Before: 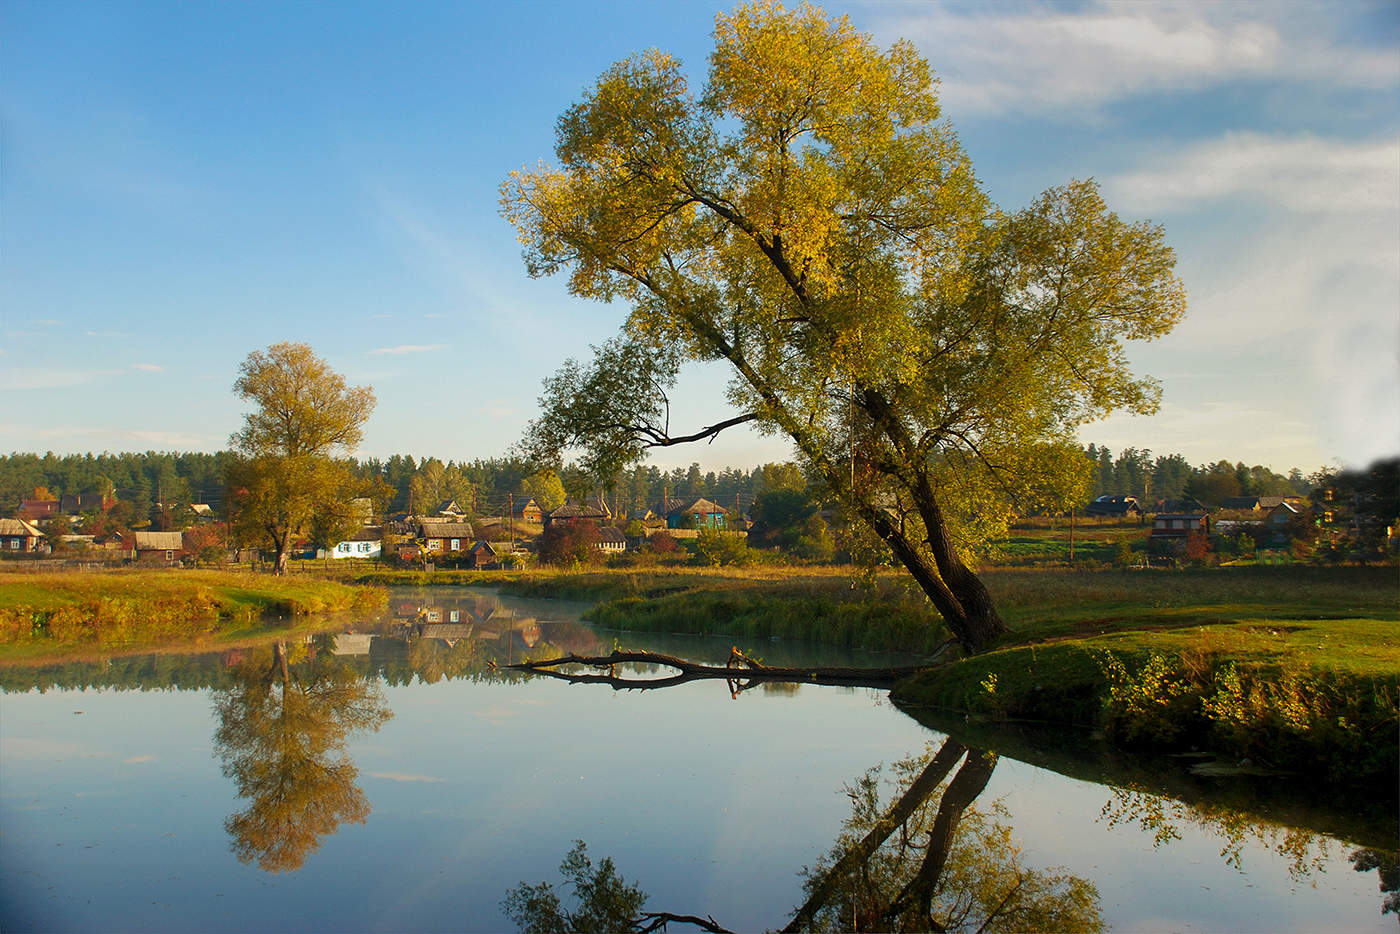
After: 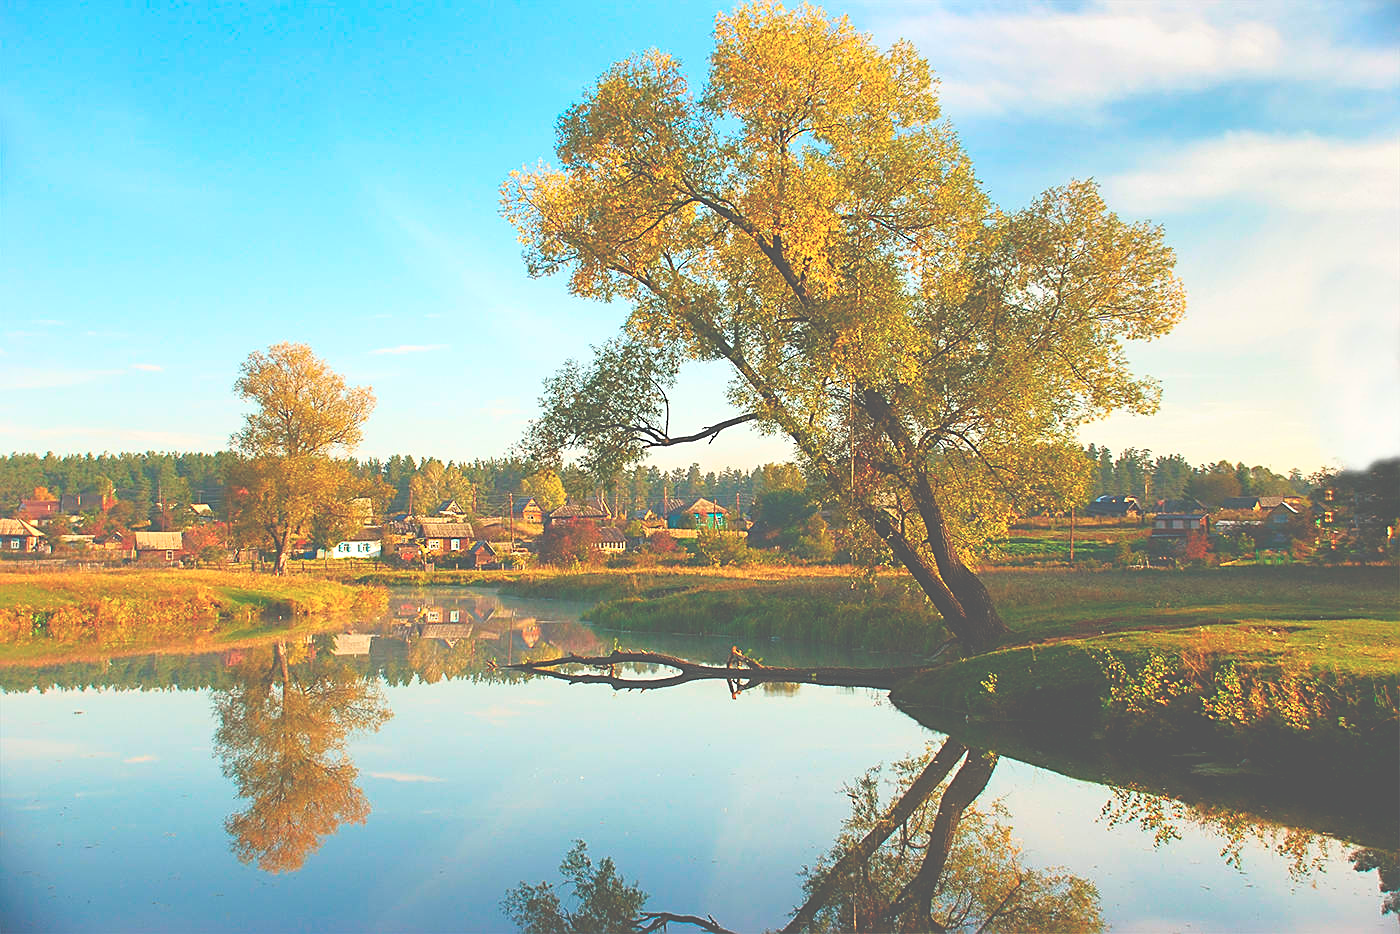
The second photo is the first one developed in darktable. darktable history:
exposure: black level correction -0.042, exposure 0.064 EV, compensate exposure bias true, compensate highlight preservation false
base curve: curves: ch0 [(0, 0) (0.257, 0.25) (0.482, 0.586) (0.757, 0.871) (1, 1)]
tone curve: curves: ch0 [(0, 0) (0.08, 0.069) (0.4, 0.391) (0.6, 0.609) (0.92, 0.93) (1, 1)], color space Lab, independent channels, preserve colors none
sharpen: on, module defaults
levels: white 99.93%, levels [0.072, 0.414, 0.976]
